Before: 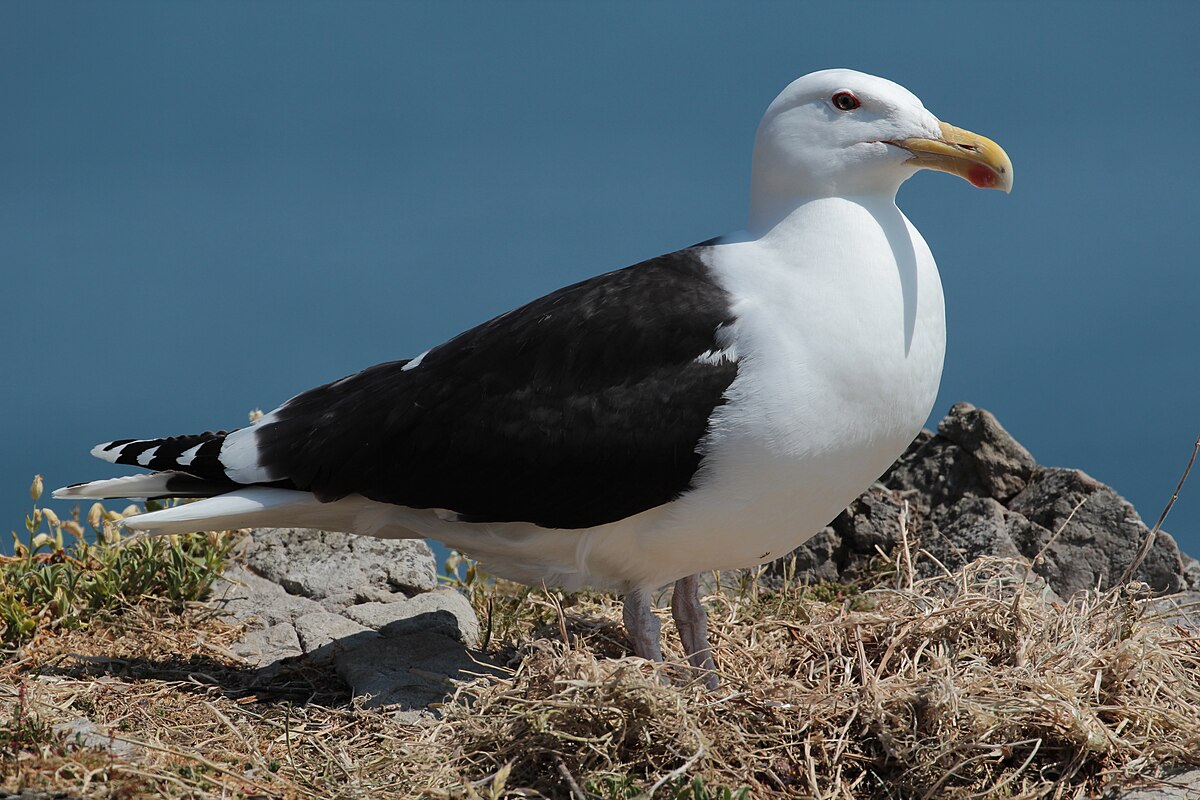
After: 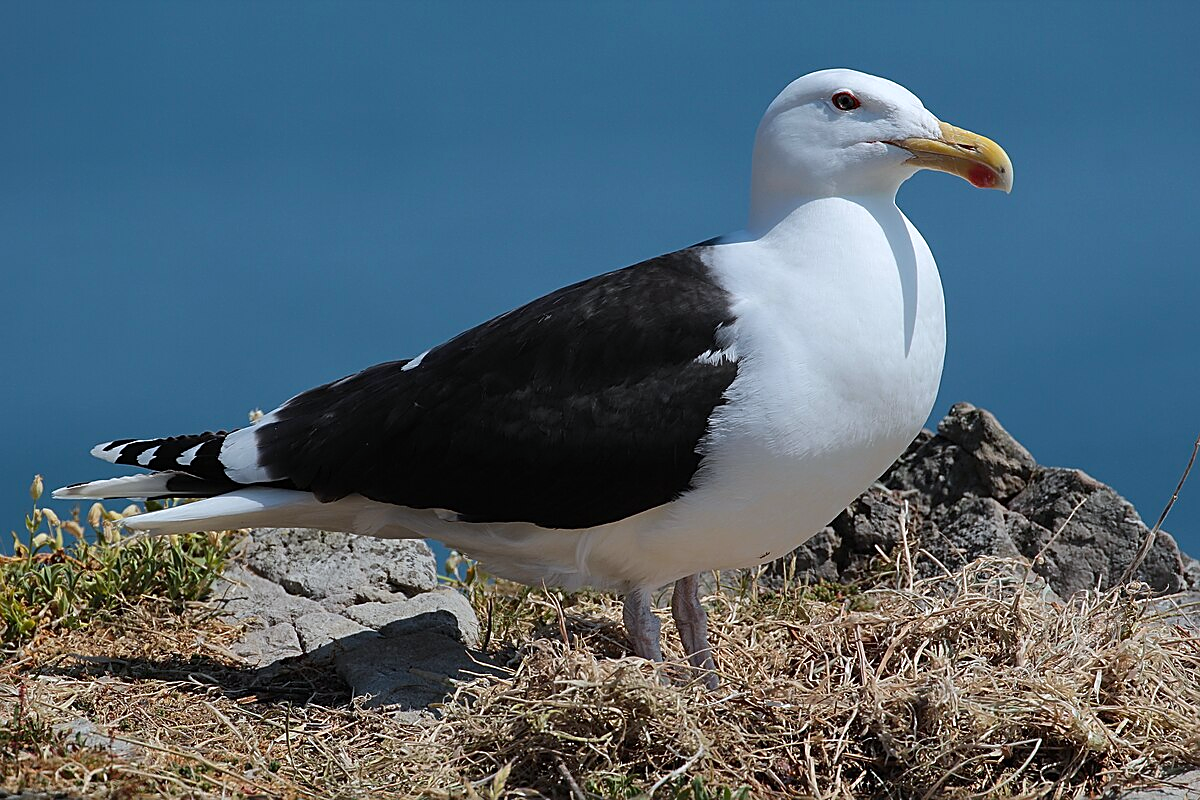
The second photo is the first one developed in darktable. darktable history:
sharpen: on, module defaults
white balance: red 0.974, blue 1.044
contrast brightness saturation: contrast 0.04, saturation 0.16
